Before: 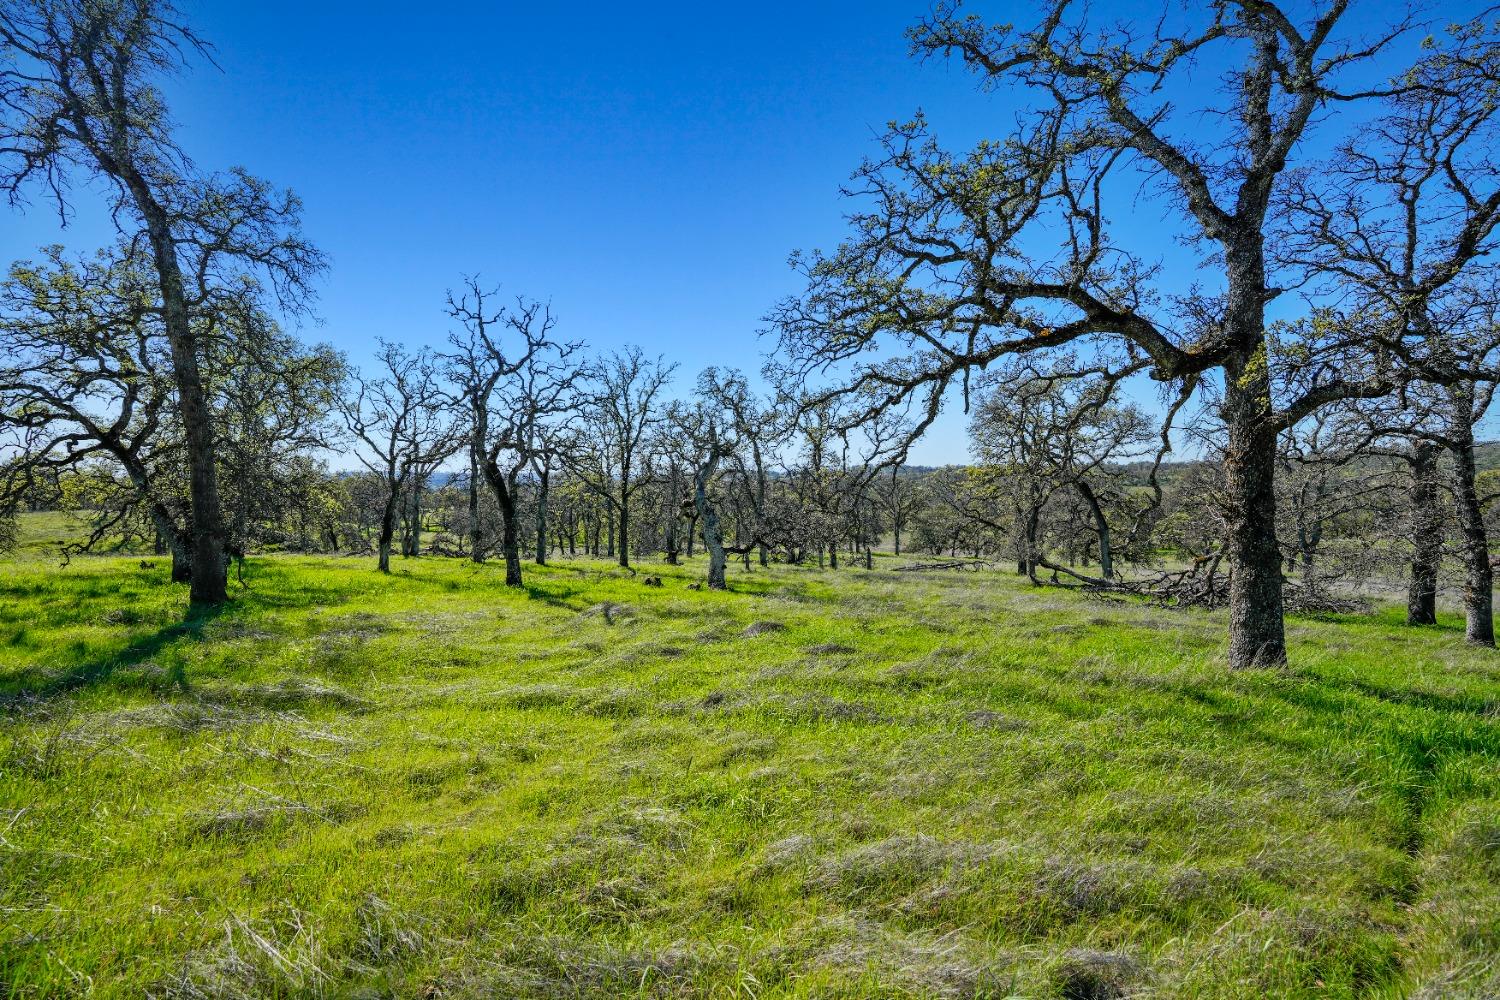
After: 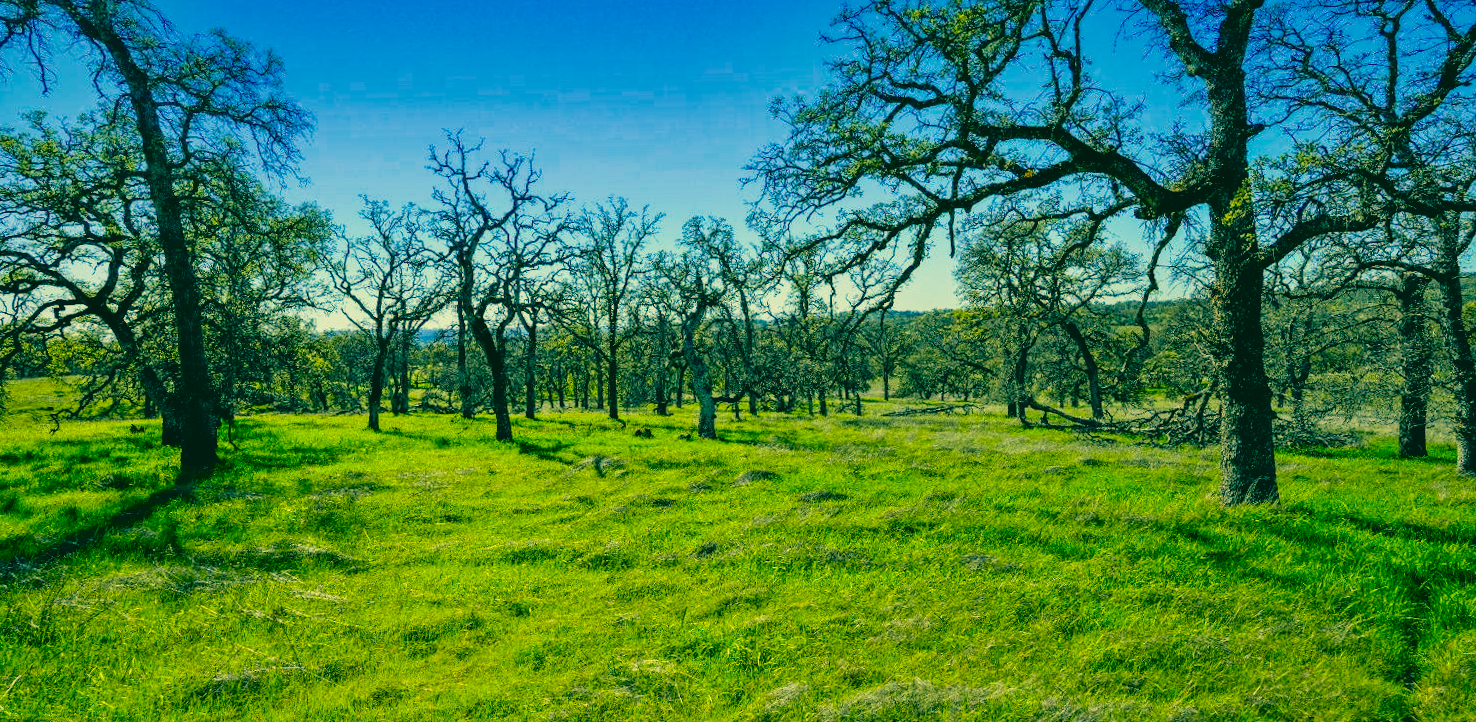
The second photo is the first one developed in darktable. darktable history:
rotate and perspective: rotation -1.42°, crop left 0.016, crop right 0.984, crop top 0.035, crop bottom 0.965
velvia: on, module defaults
crop: top 13.819%, bottom 11.169%
color correction: highlights a* 1.83, highlights b* 34.02, shadows a* -36.68, shadows b* -5.48
filmic rgb: black relative exposure -12 EV, white relative exposure 2.8 EV, threshold 3 EV, target black luminance 0%, hardness 8.06, latitude 70.41%, contrast 1.14, highlights saturation mix 10%, shadows ↔ highlights balance -0.388%, color science v4 (2020), iterations of high-quality reconstruction 10, contrast in shadows soft, contrast in highlights soft, enable highlight reconstruction true
